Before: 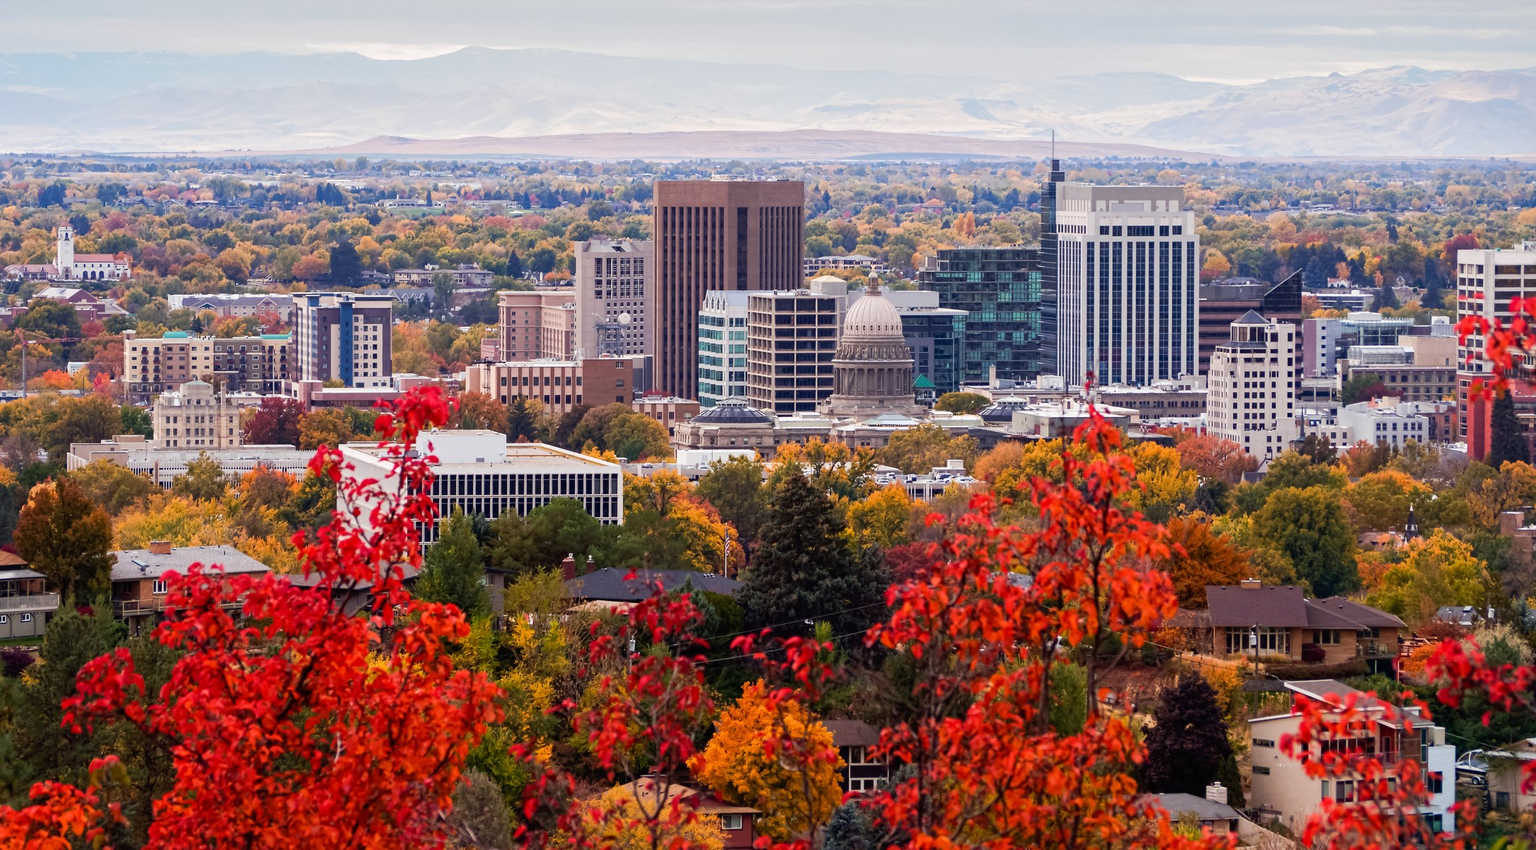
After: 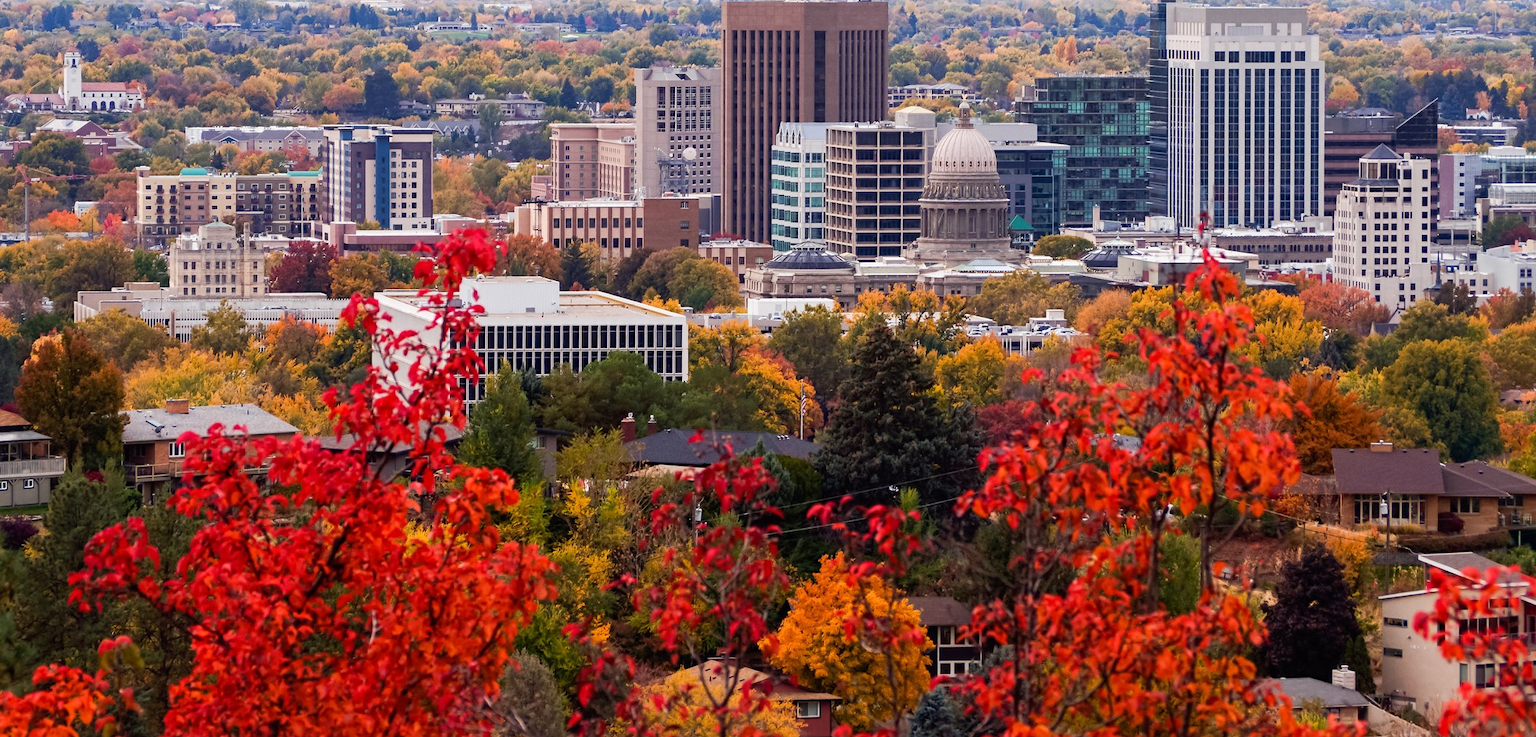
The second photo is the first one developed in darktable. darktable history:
crop: top 21.124%, right 9.409%, bottom 0.243%
